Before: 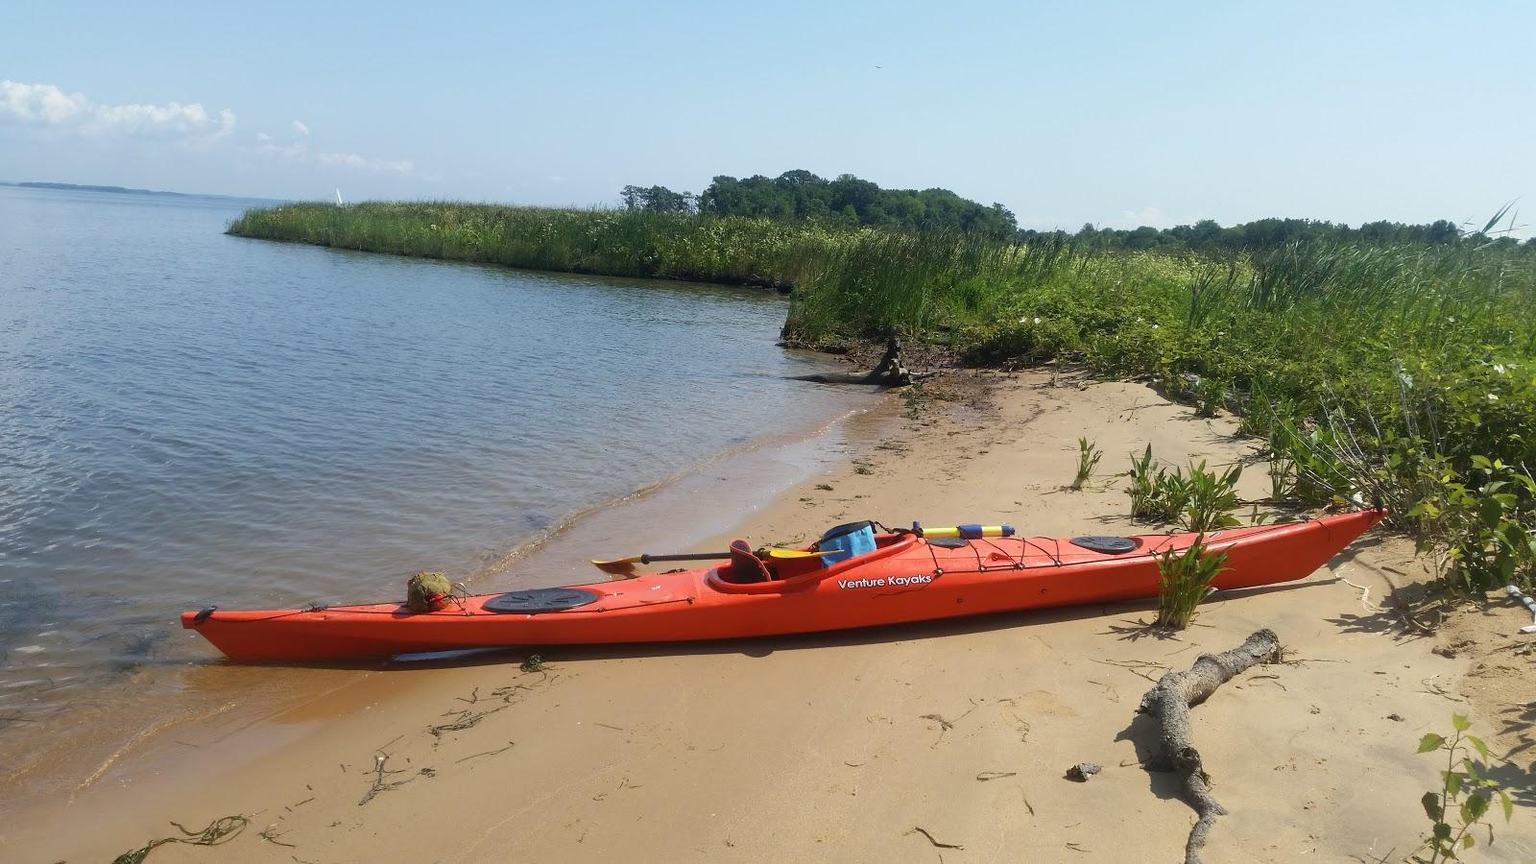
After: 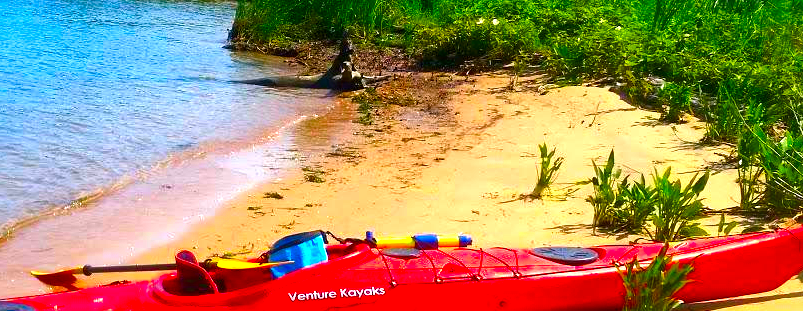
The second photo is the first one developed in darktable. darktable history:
crop: left 36.607%, top 34.735%, right 13.146%, bottom 30.611%
color balance rgb: shadows lift › luminance -20%, power › hue 72.24°, highlights gain › luminance 15%, global offset › hue 171.6°, perceptual saturation grading › highlights -15%, perceptual saturation grading › shadows 25%, global vibrance 30%, contrast 10%
local contrast: mode bilateral grid, contrast 20, coarseness 50, detail 159%, midtone range 0.2
color correction: highlights a* 1.59, highlights b* -1.7, saturation 2.48
exposure: black level correction 0, exposure 0.5 EV, compensate highlight preservation false
